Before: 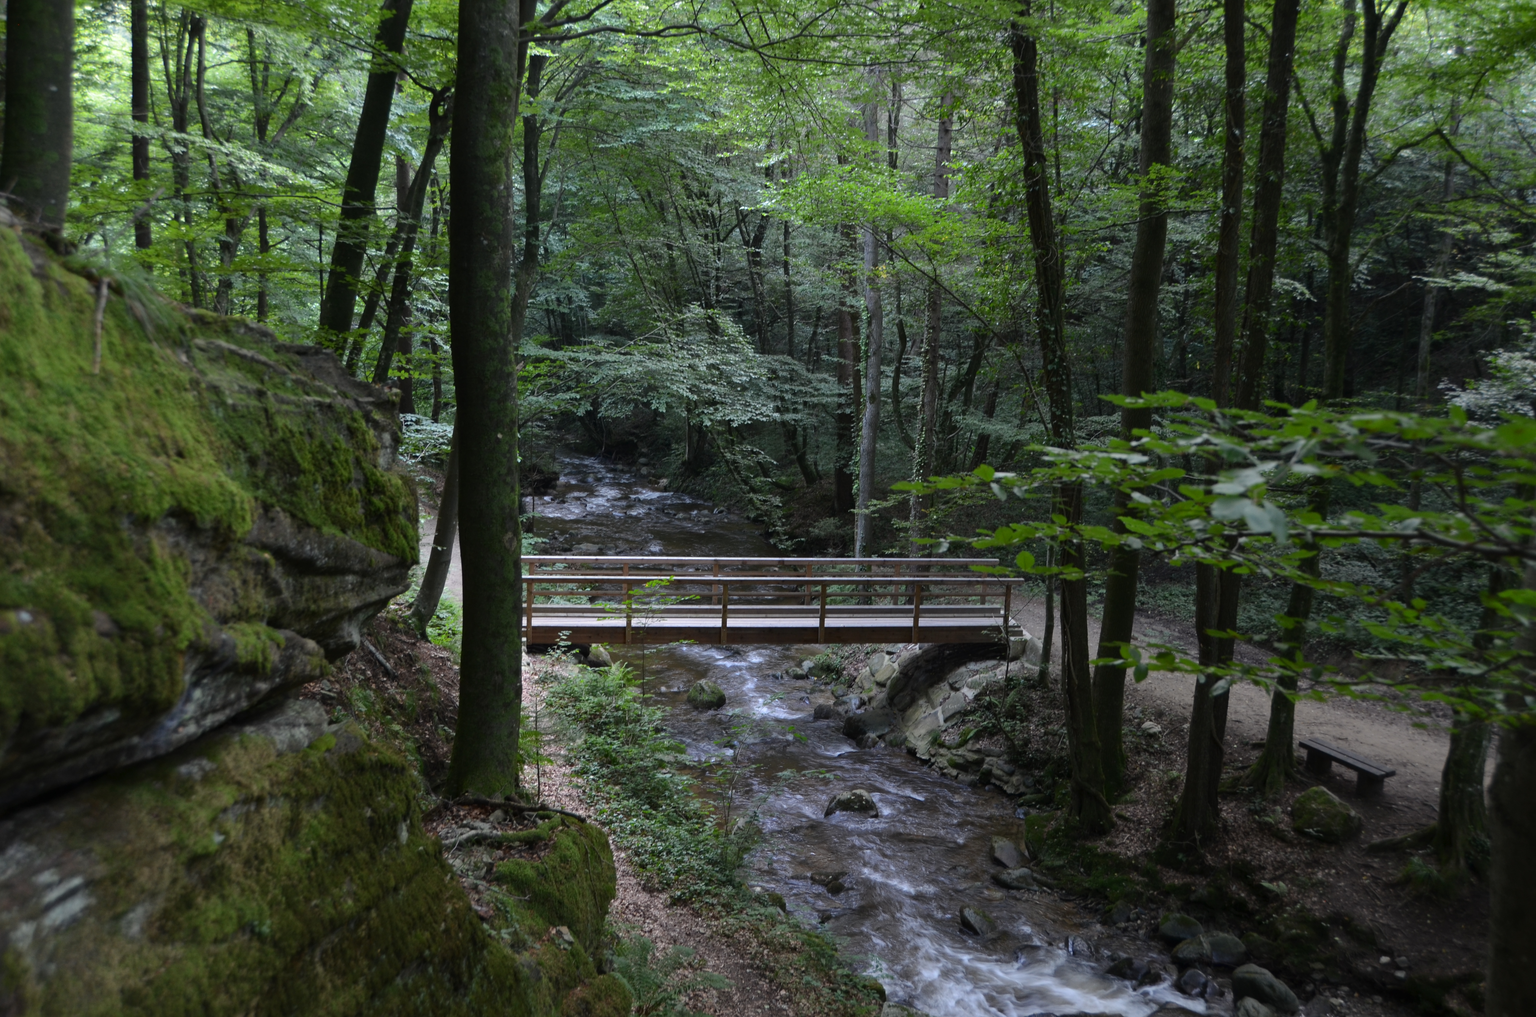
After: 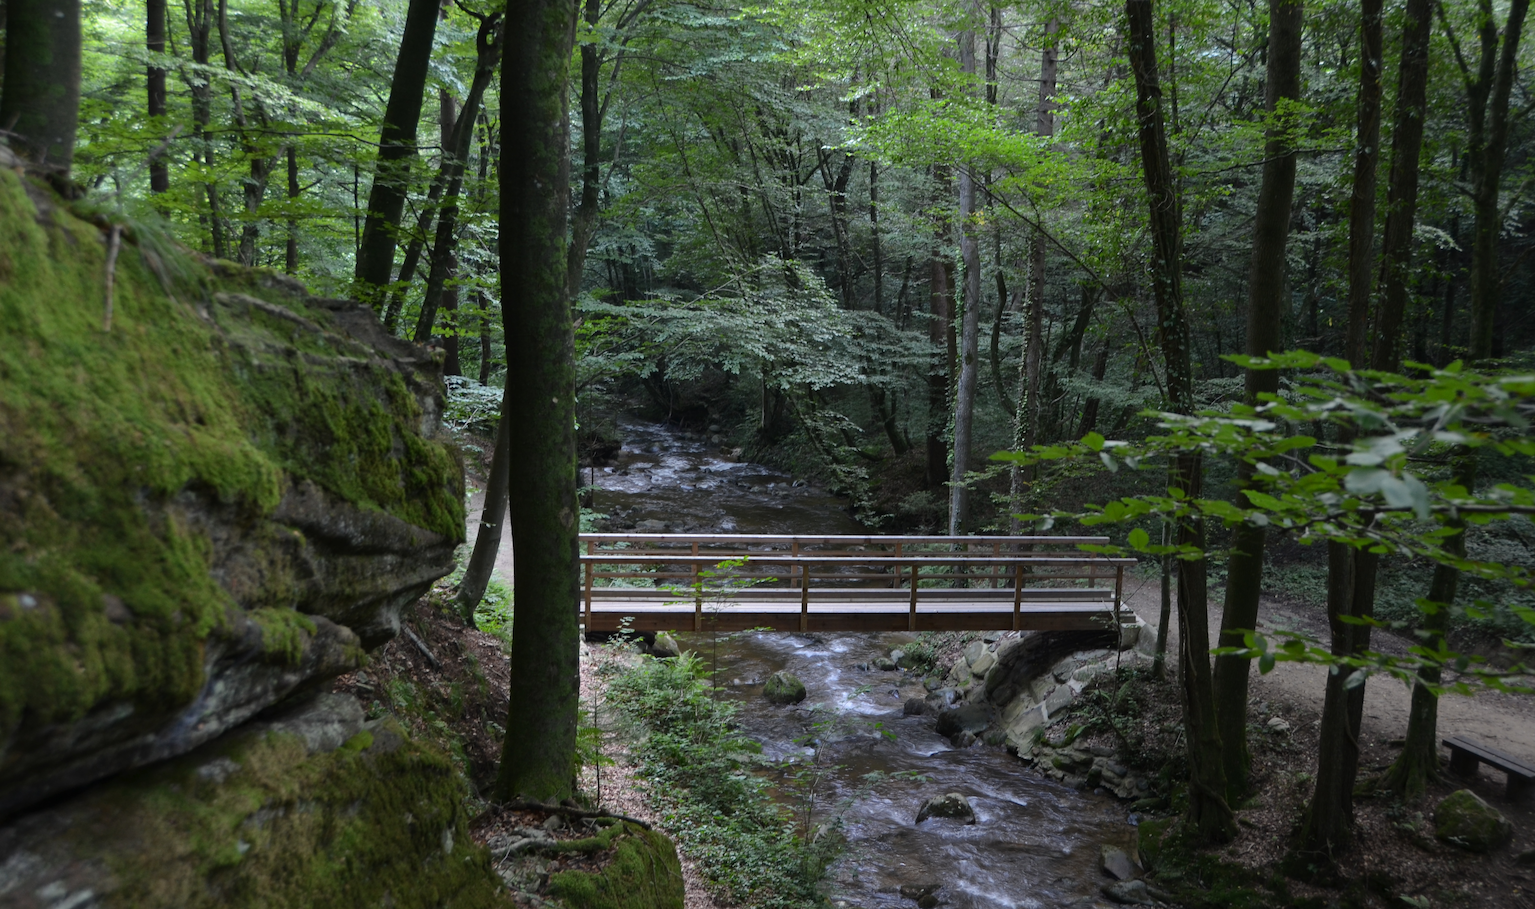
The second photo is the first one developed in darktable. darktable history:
crop: top 7.472%, right 9.908%, bottom 12.021%
